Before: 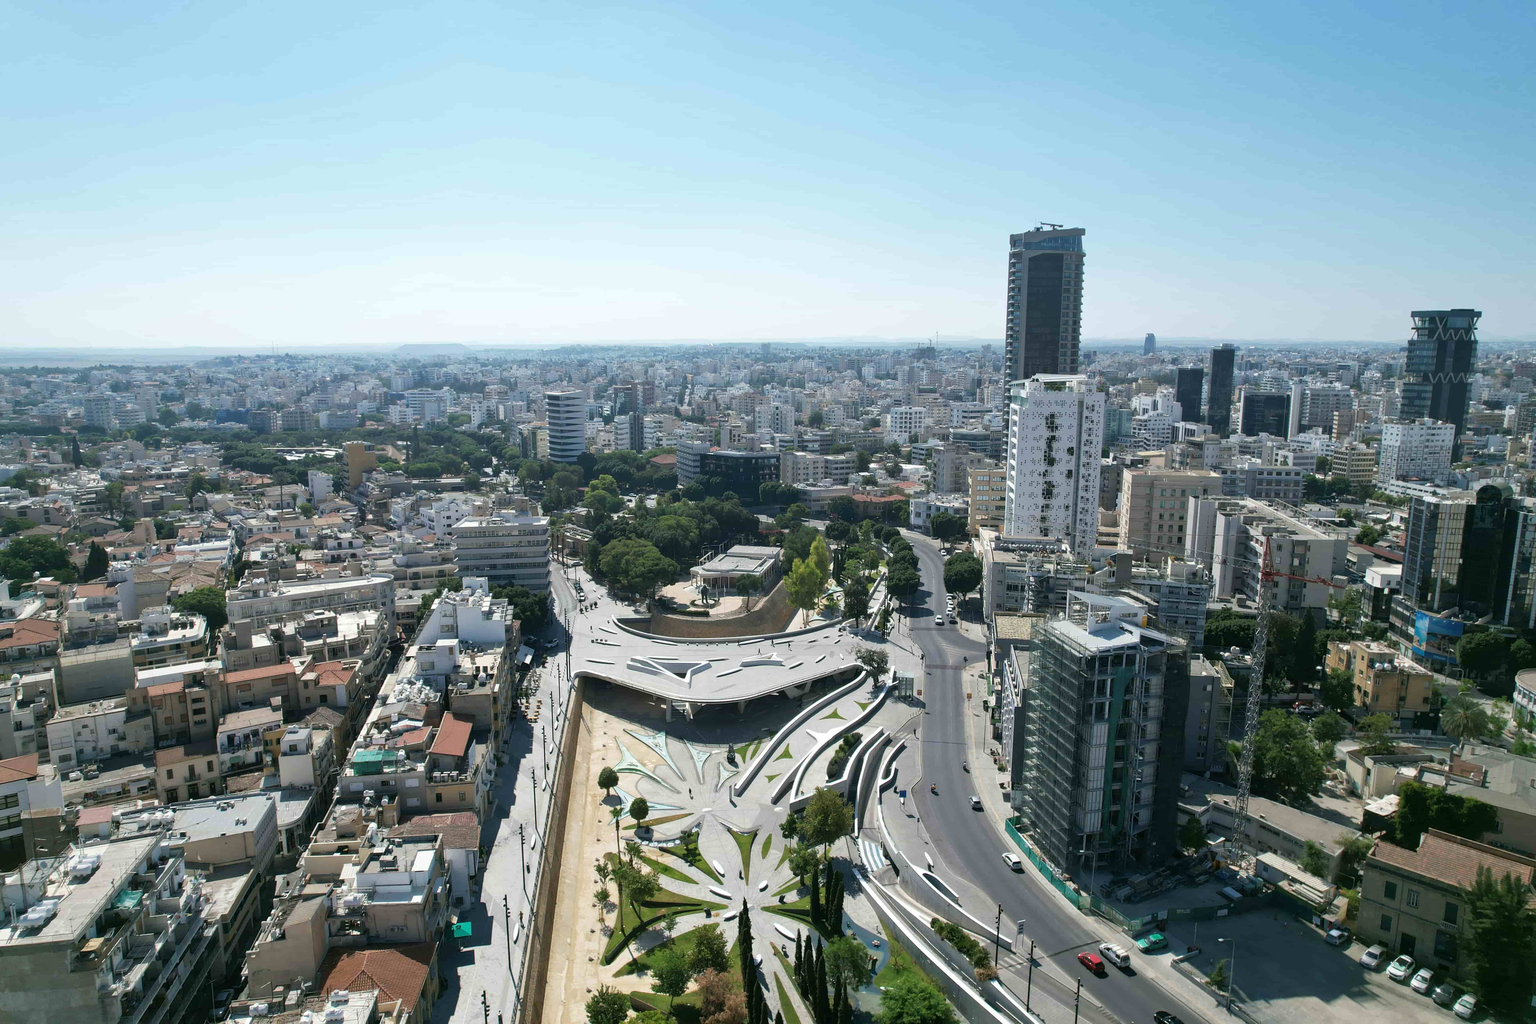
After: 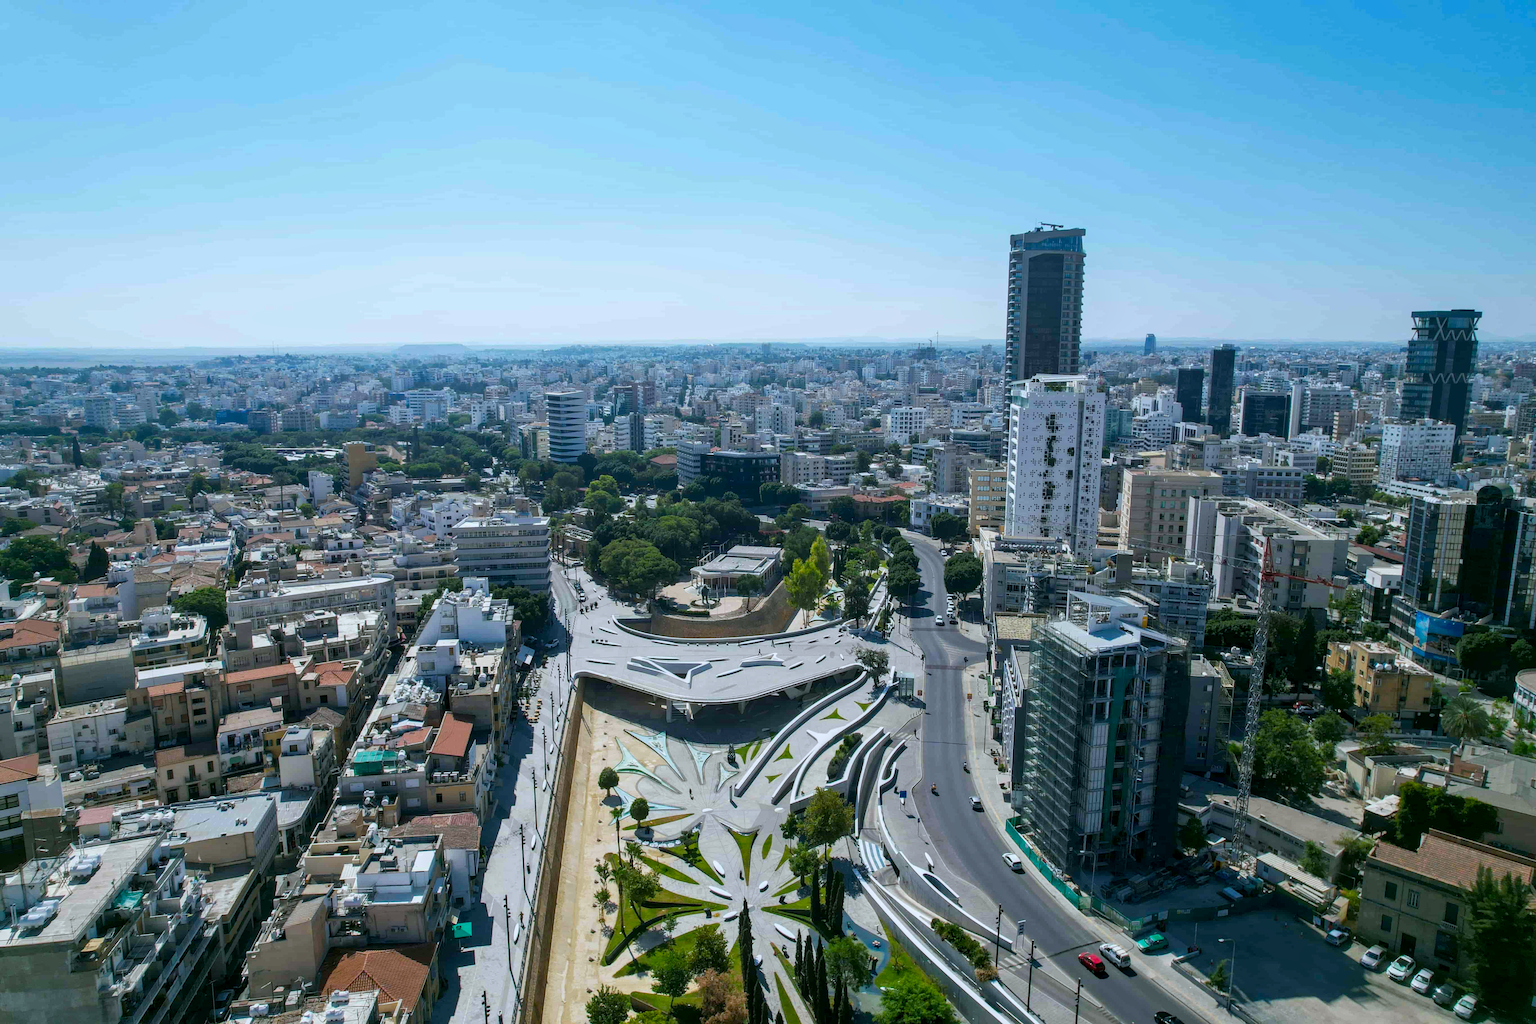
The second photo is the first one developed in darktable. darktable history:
exposure: exposure -0.293 EV, compensate highlight preservation false
color balance rgb: linear chroma grading › global chroma 15%, perceptual saturation grading › global saturation 30%
white balance: red 0.967, blue 1.049
local contrast: on, module defaults
